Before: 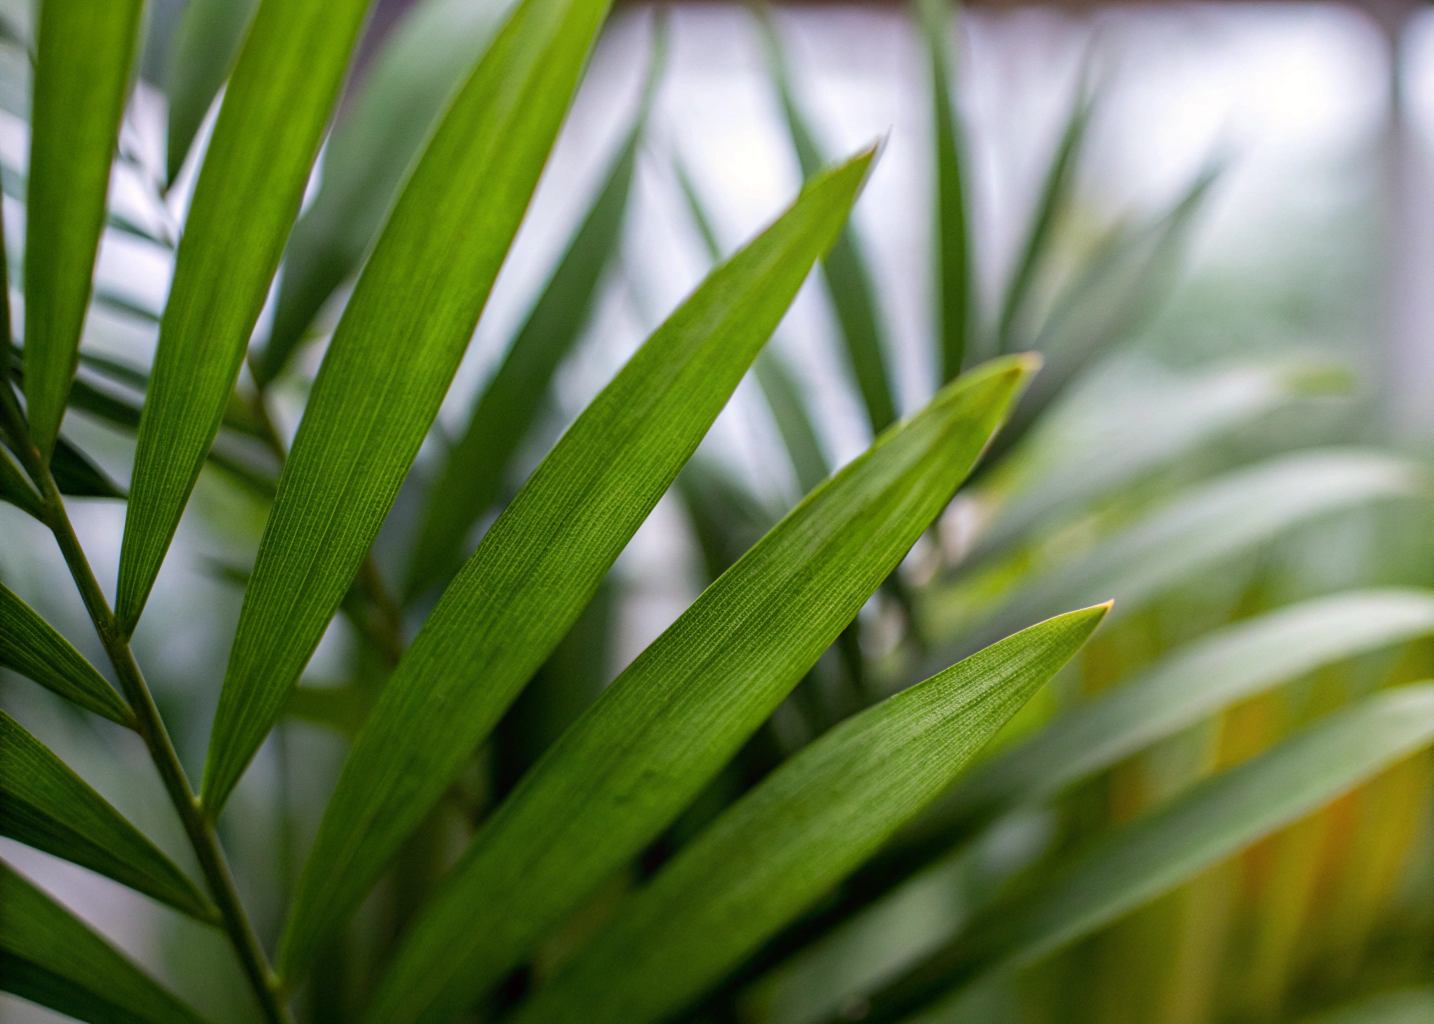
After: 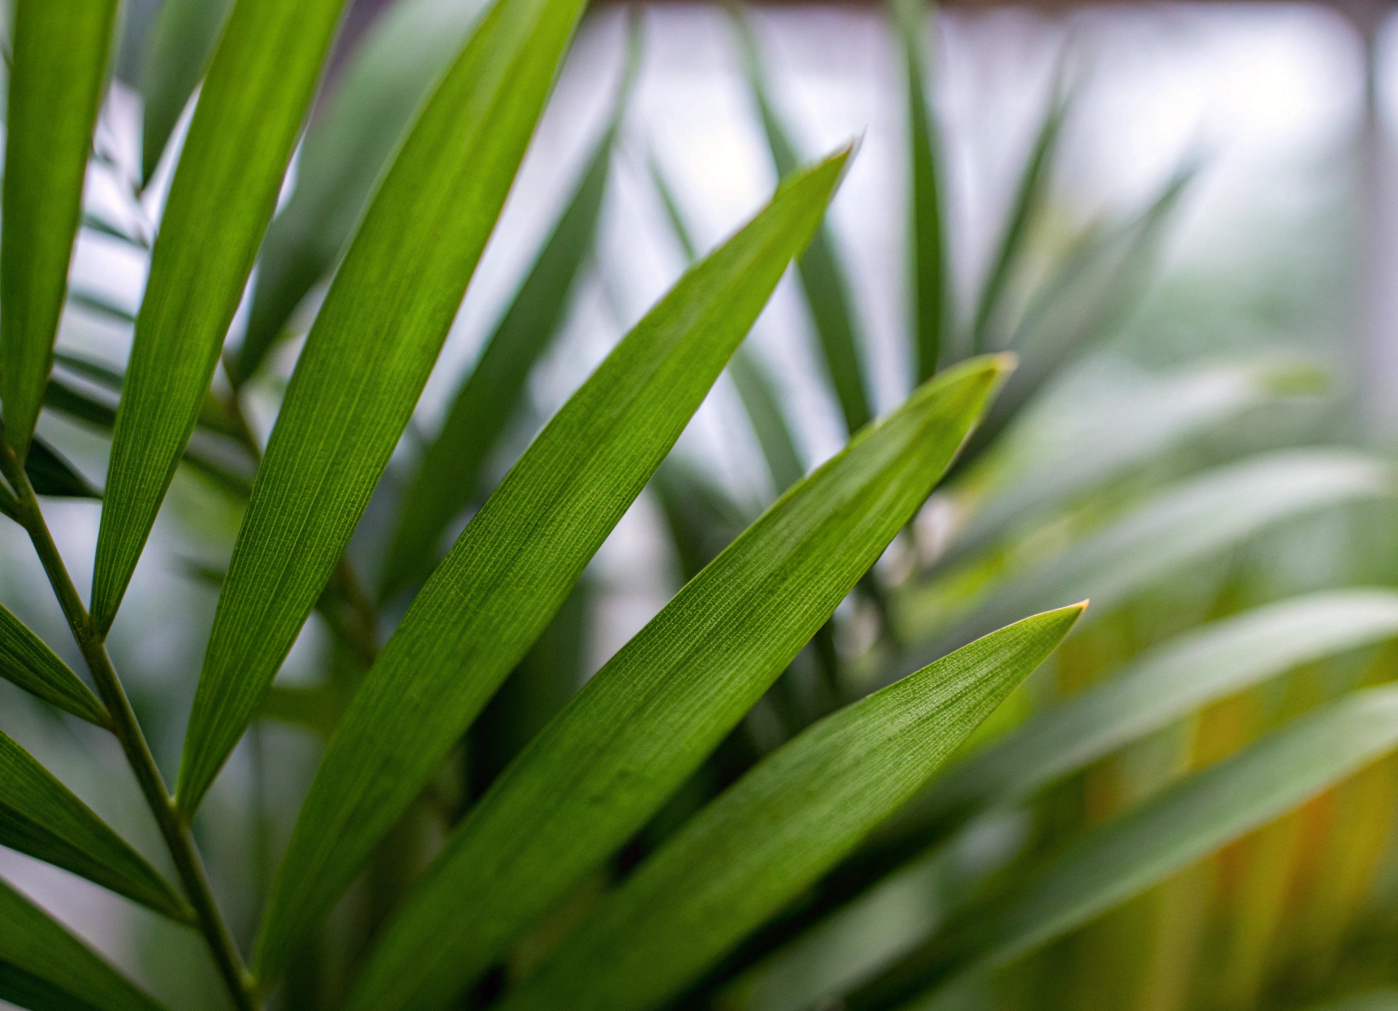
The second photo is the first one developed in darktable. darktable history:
crop and rotate: left 1.764%, right 0.692%, bottom 1.241%
